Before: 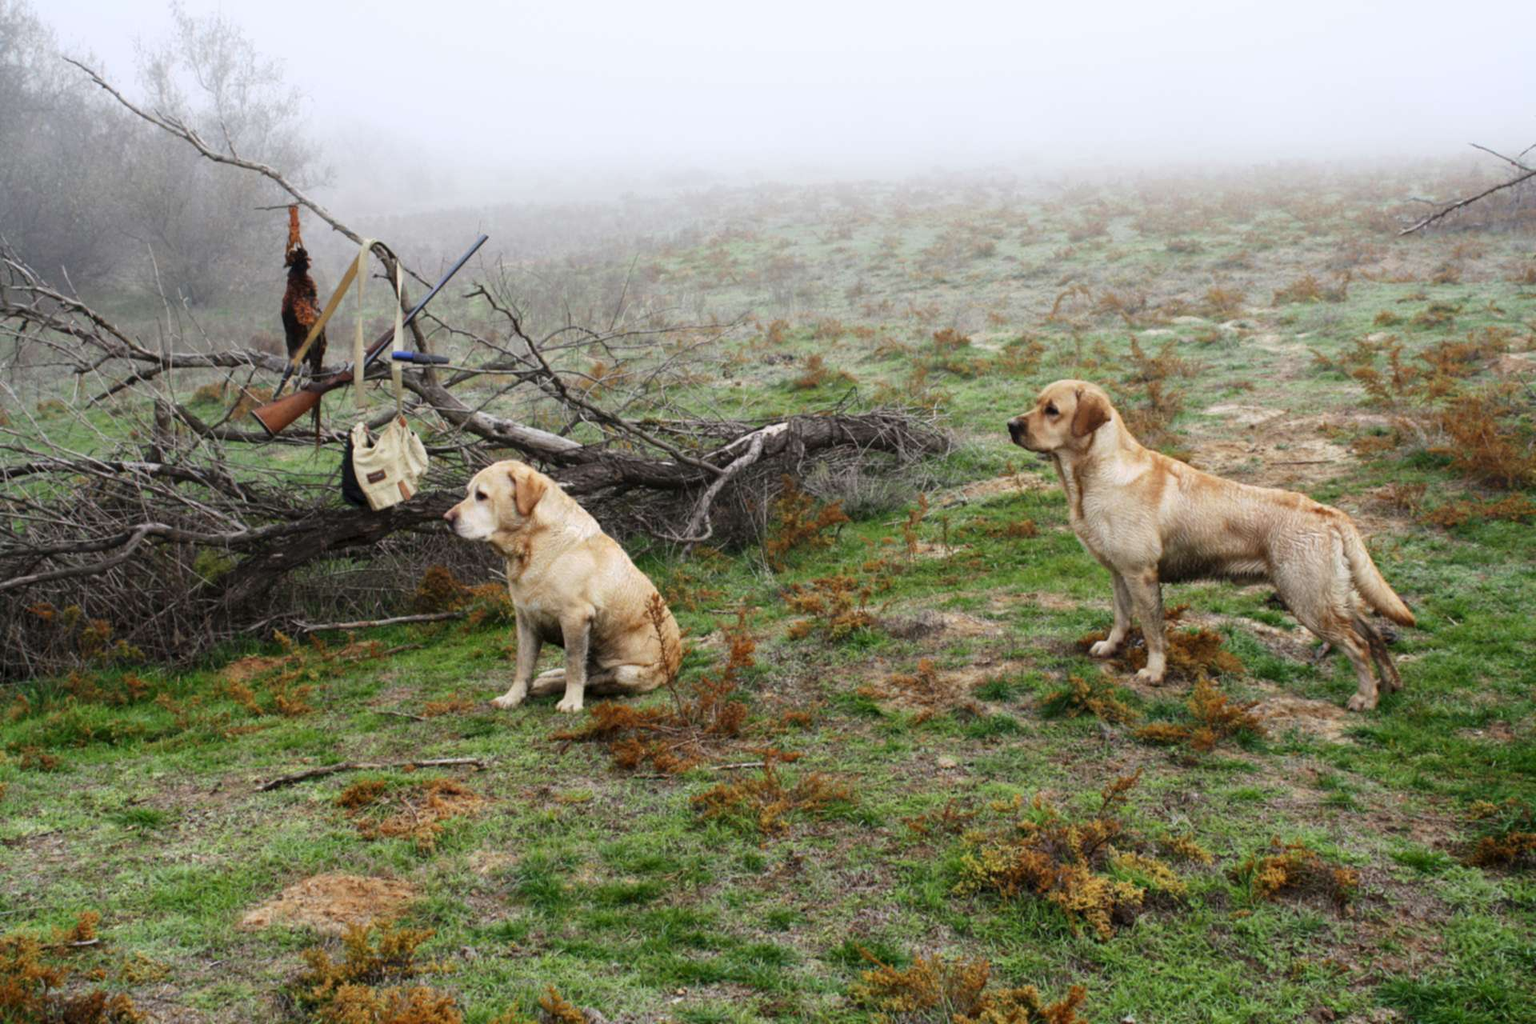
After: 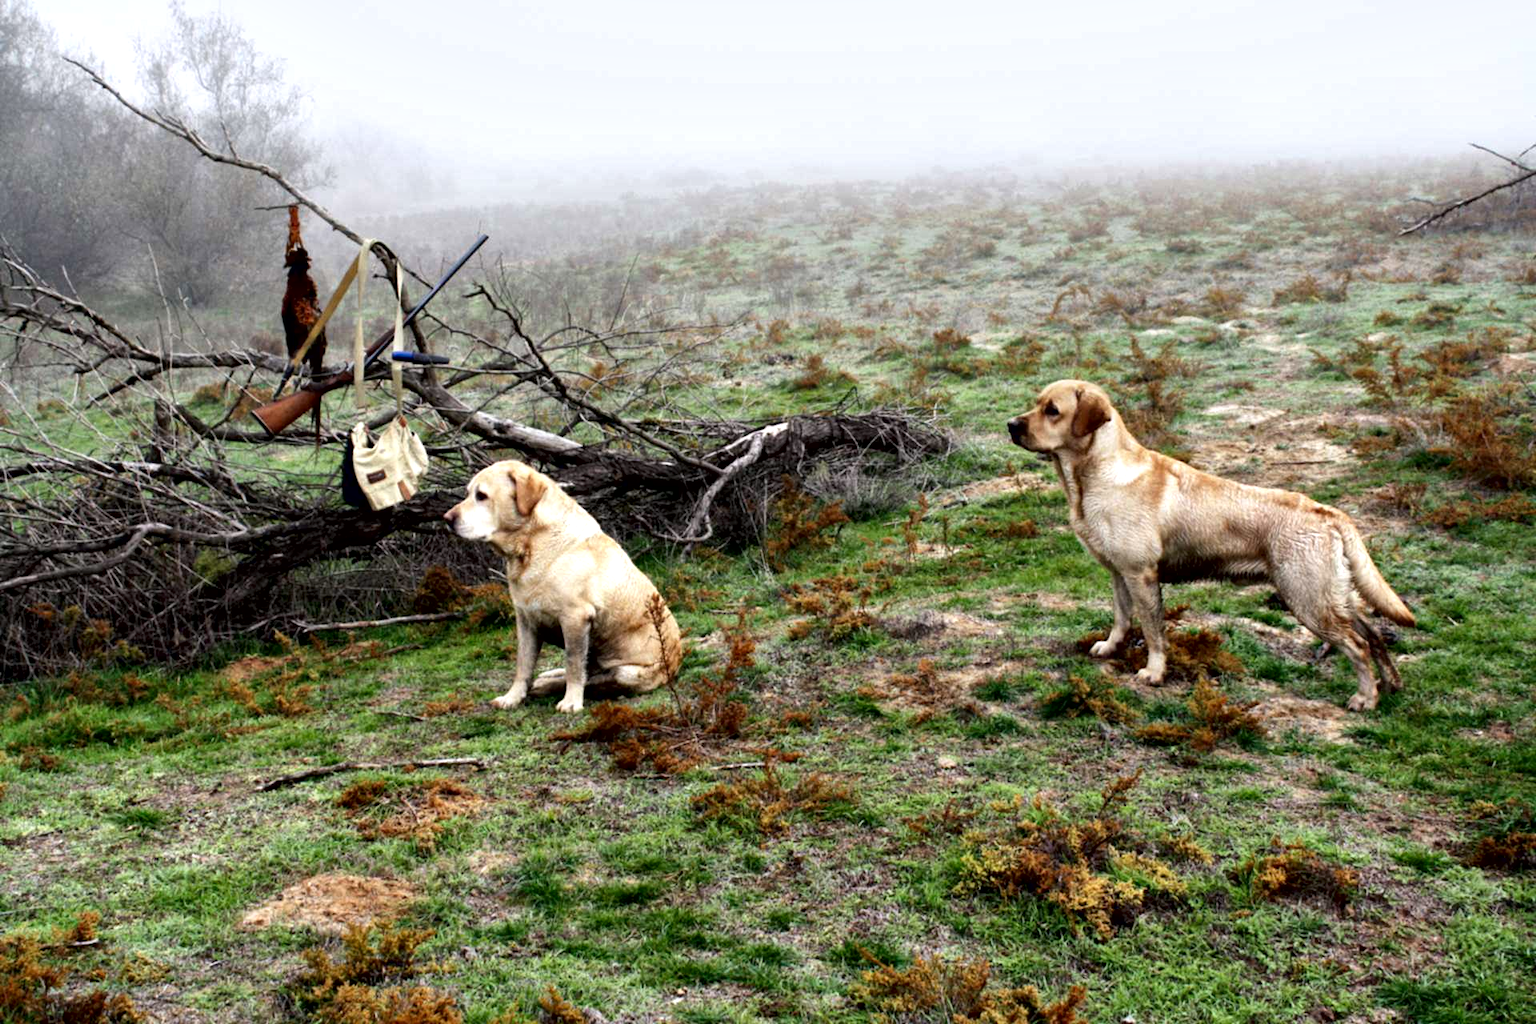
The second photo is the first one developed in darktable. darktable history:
contrast equalizer: octaves 7, y [[0.6 ×6], [0.55 ×6], [0 ×6], [0 ×6], [0 ×6]]
local contrast: mode bilateral grid, contrast 21, coarseness 50, detail 120%, midtone range 0.2
